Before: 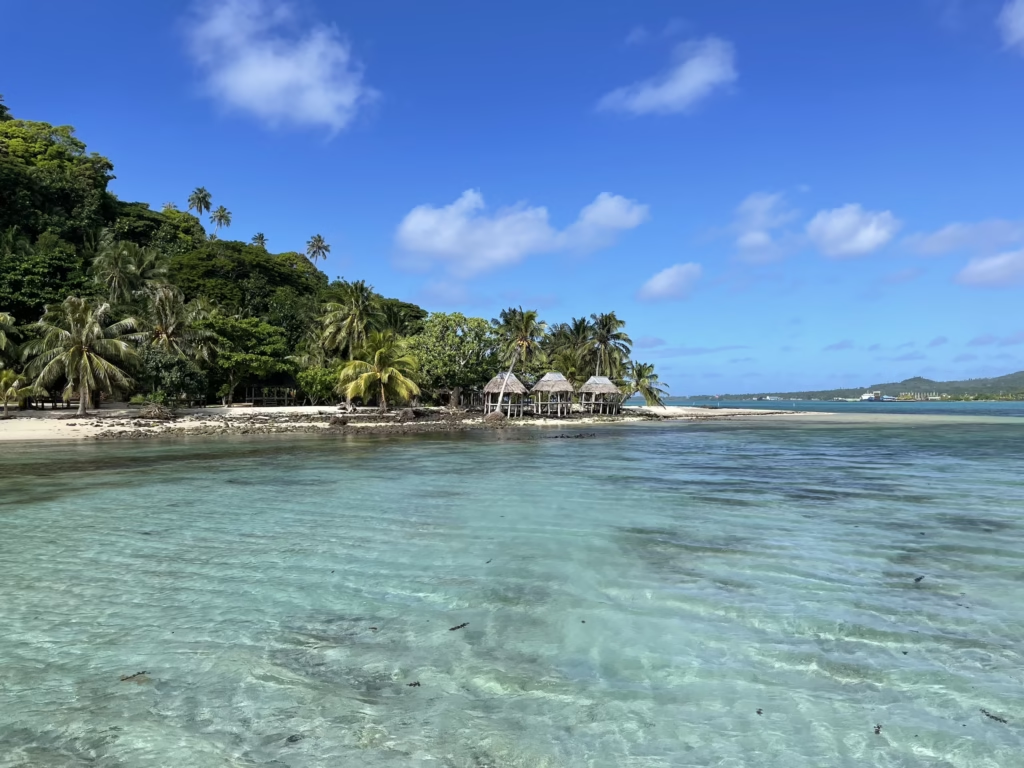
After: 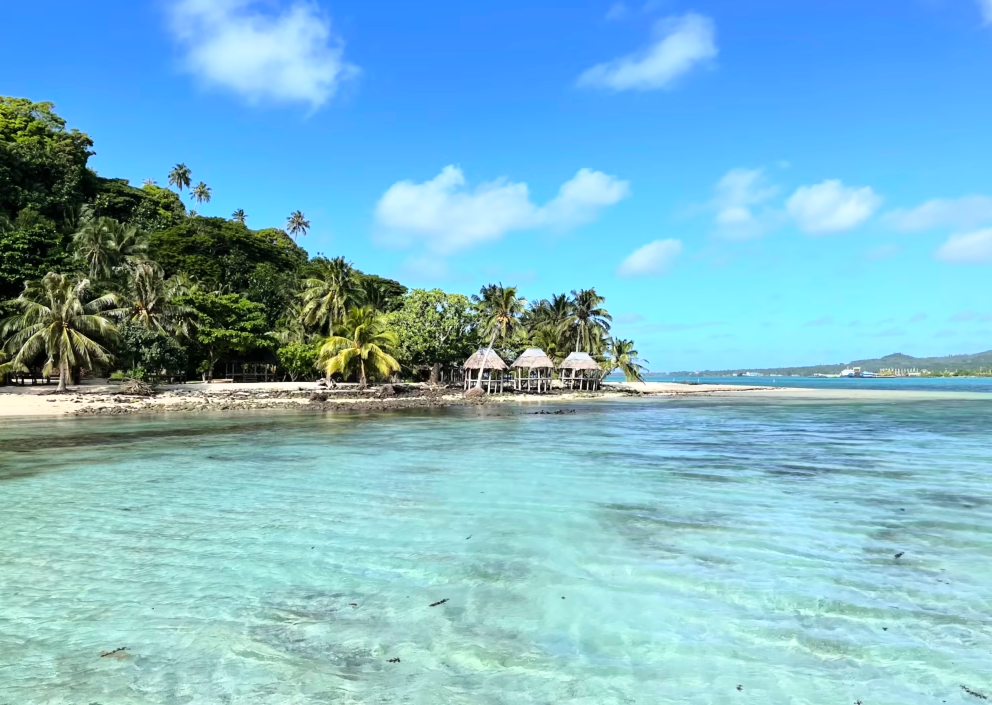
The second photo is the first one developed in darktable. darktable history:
crop: left 1.964%, top 3.251%, right 1.122%, bottom 4.933%
base curve: curves: ch0 [(0, 0) (0.028, 0.03) (0.121, 0.232) (0.46, 0.748) (0.859, 0.968) (1, 1)]
